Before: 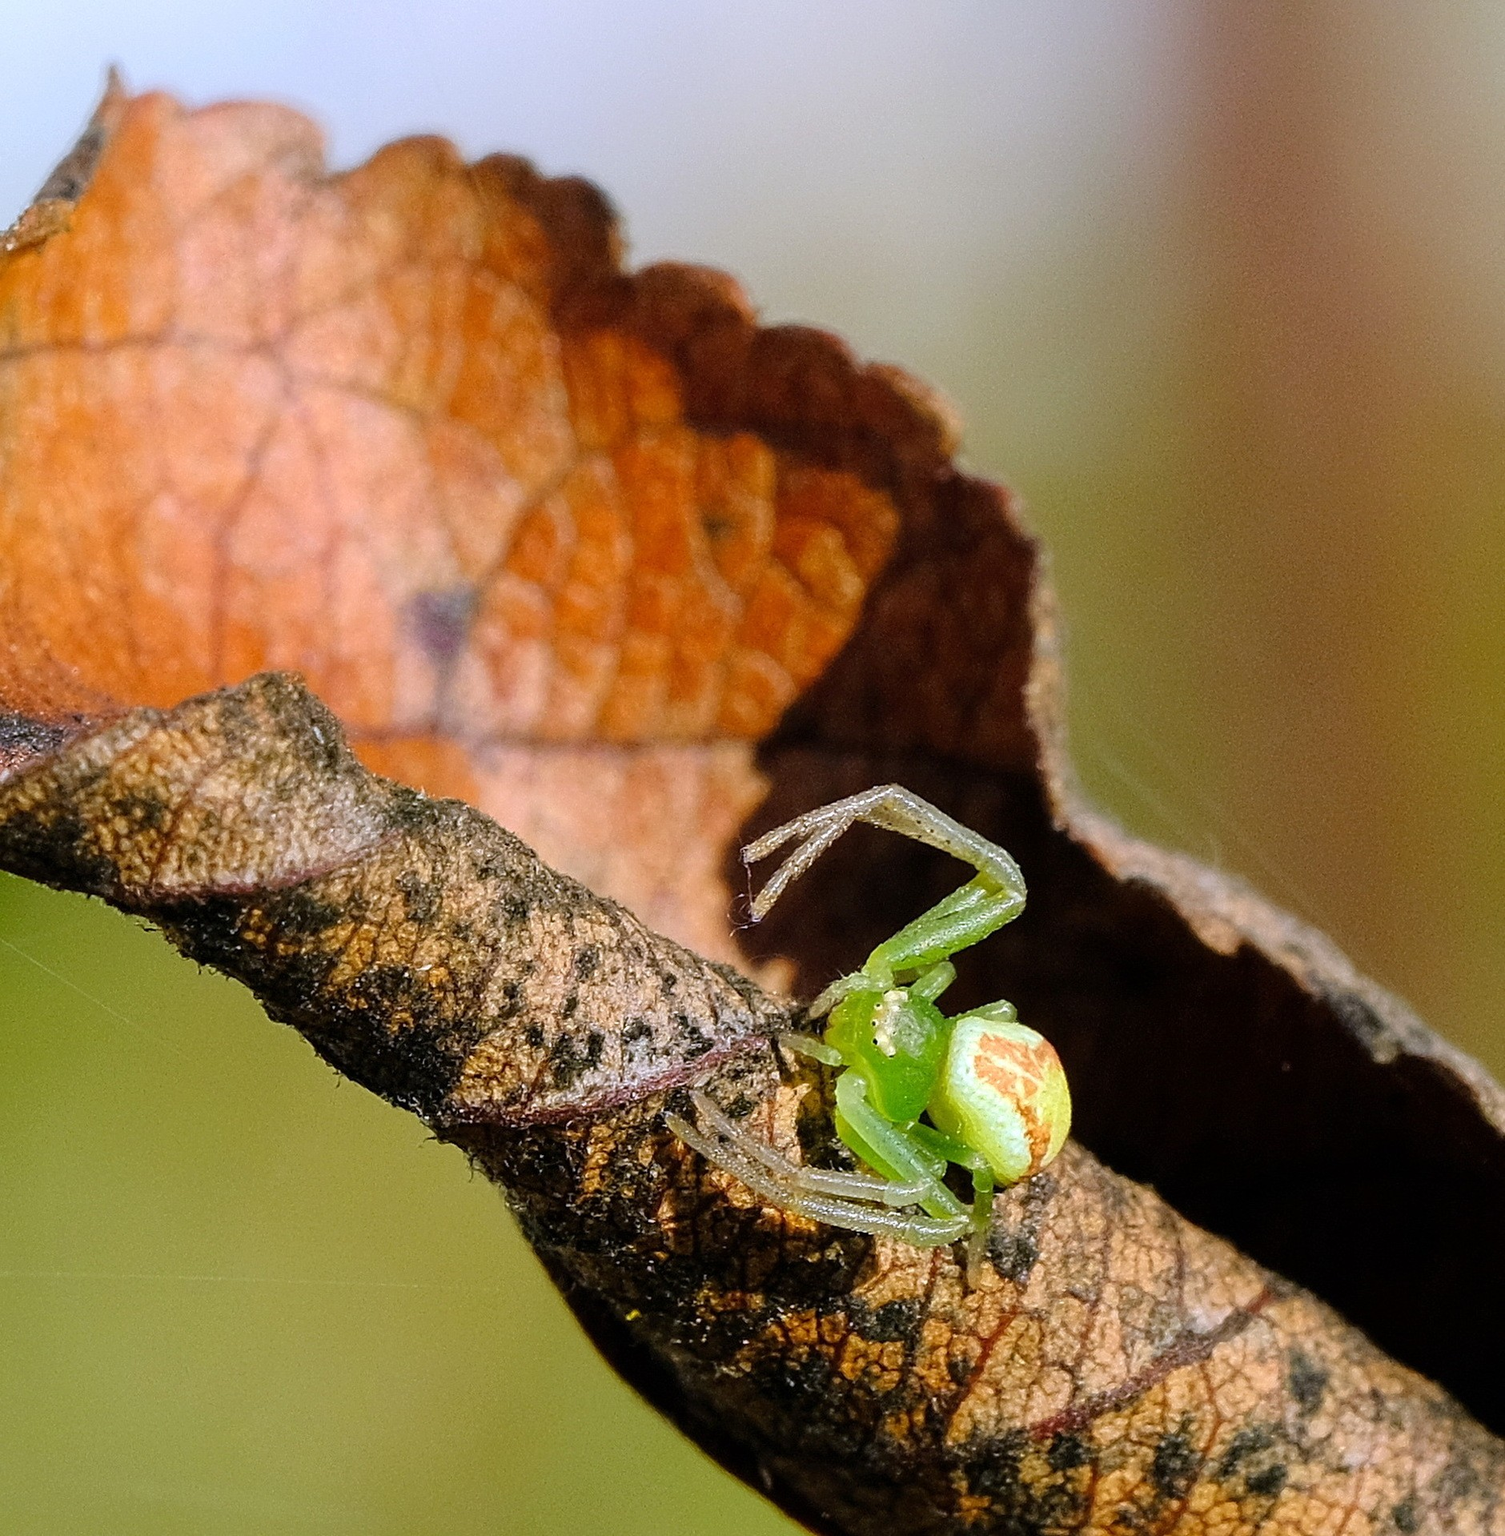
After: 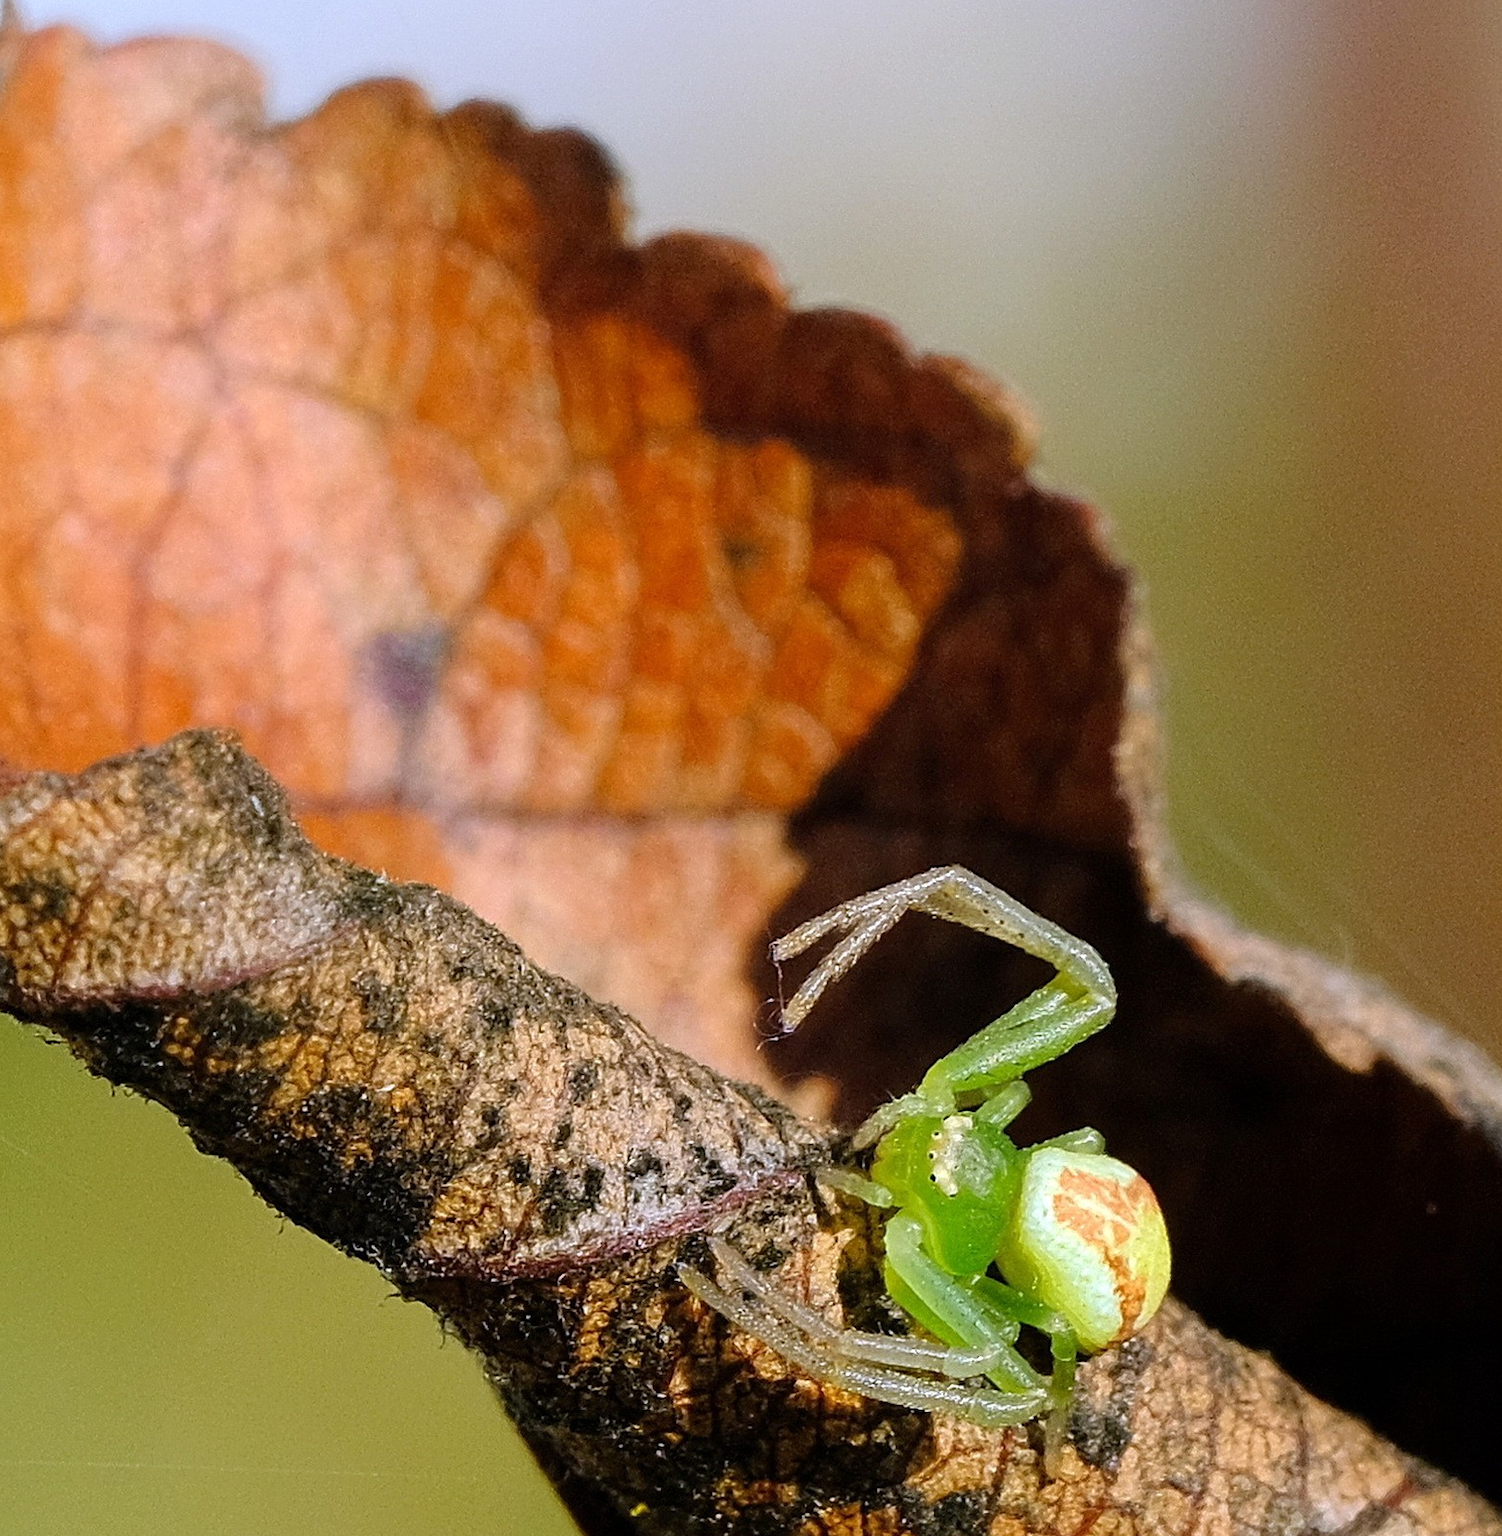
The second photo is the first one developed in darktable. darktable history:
crop and rotate: left 7.147%, top 4.657%, right 10.536%, bottom 12.949%
